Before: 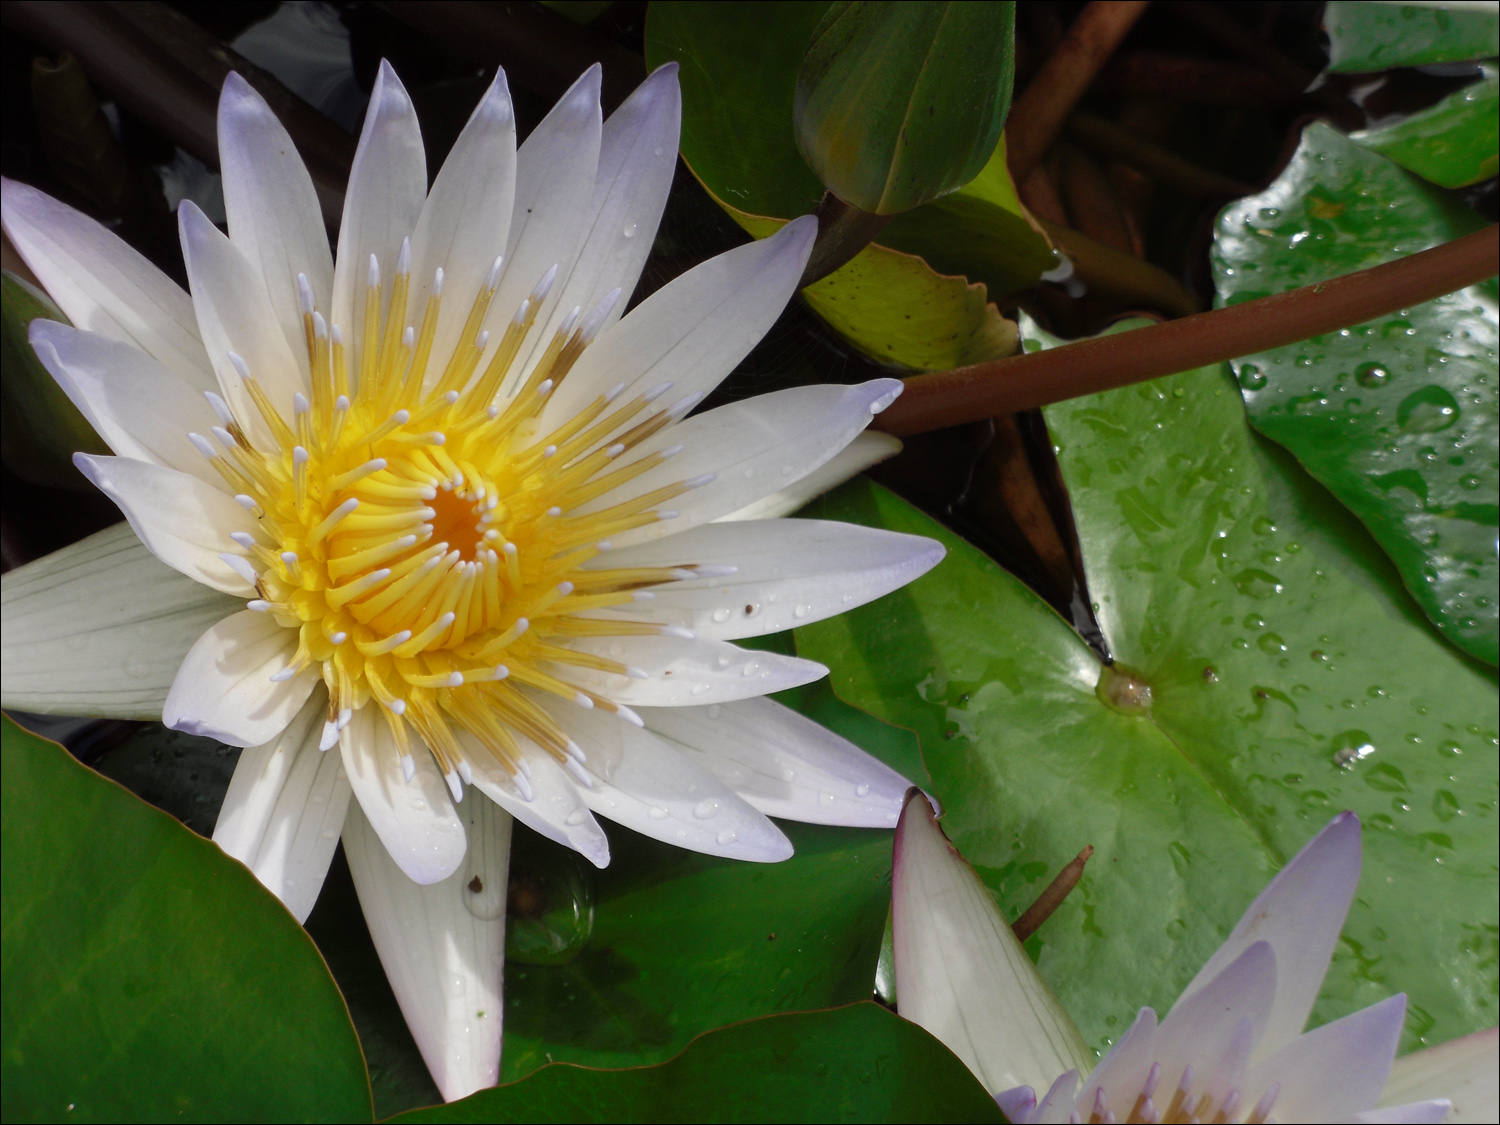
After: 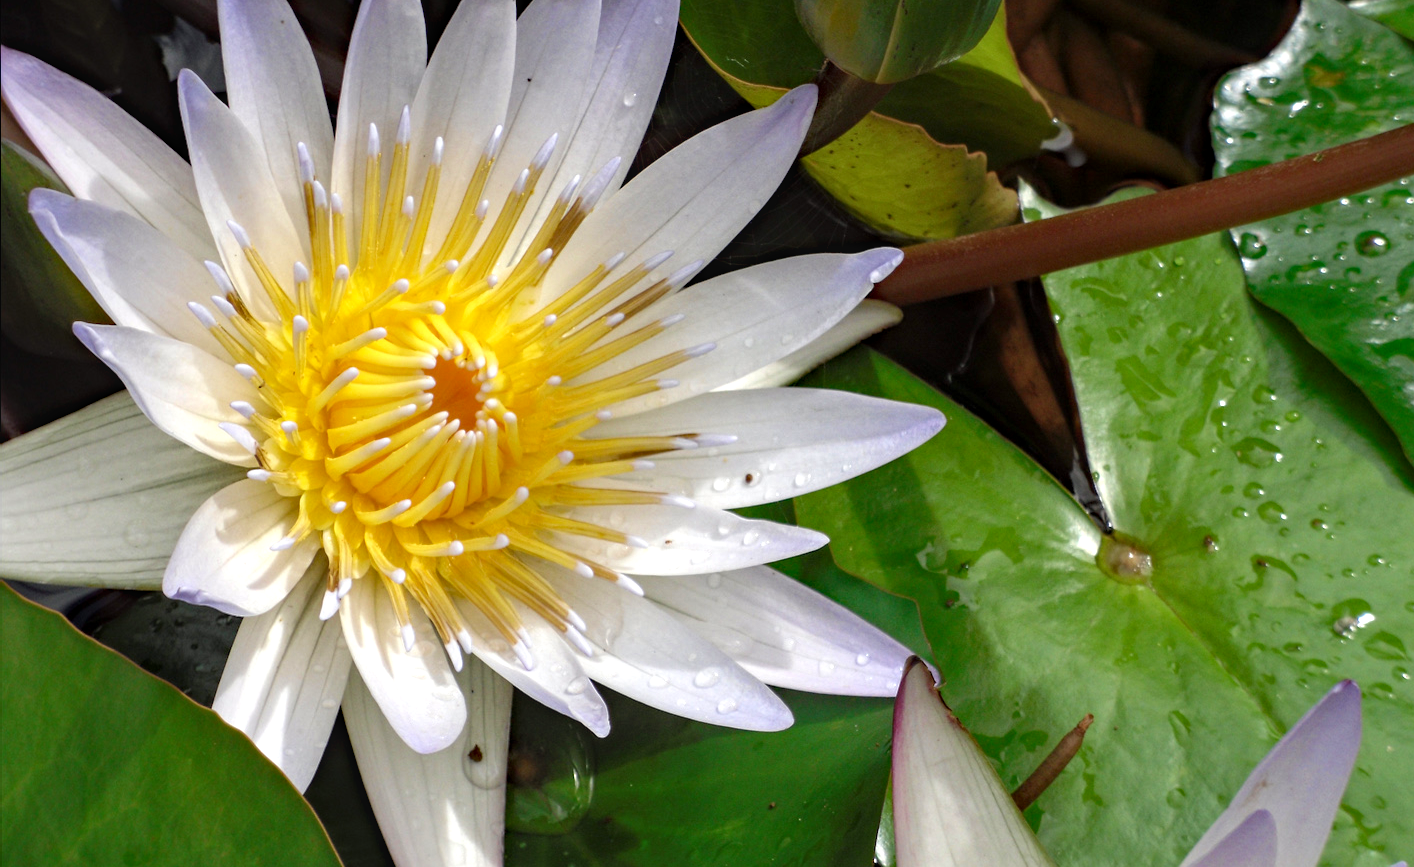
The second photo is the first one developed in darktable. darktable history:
crop and rotate: angle 0.03°, top 11.643%, right 5.651%, bottom 11.189%
haze removal: compatibility mode true, adaptive false
exposure: exposure 0.6 EV, compensate highlight preservation false
local contrast: on, module defaults
